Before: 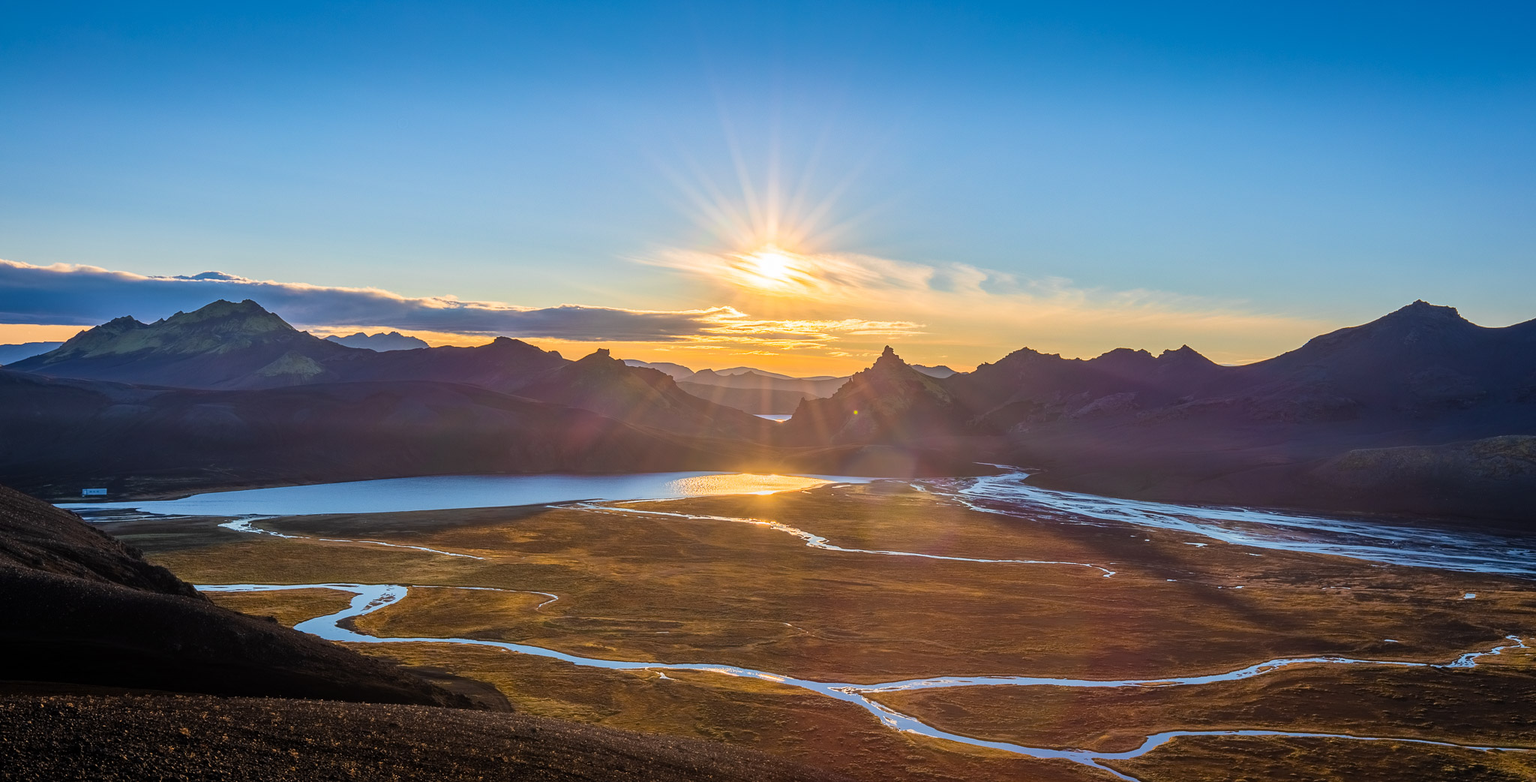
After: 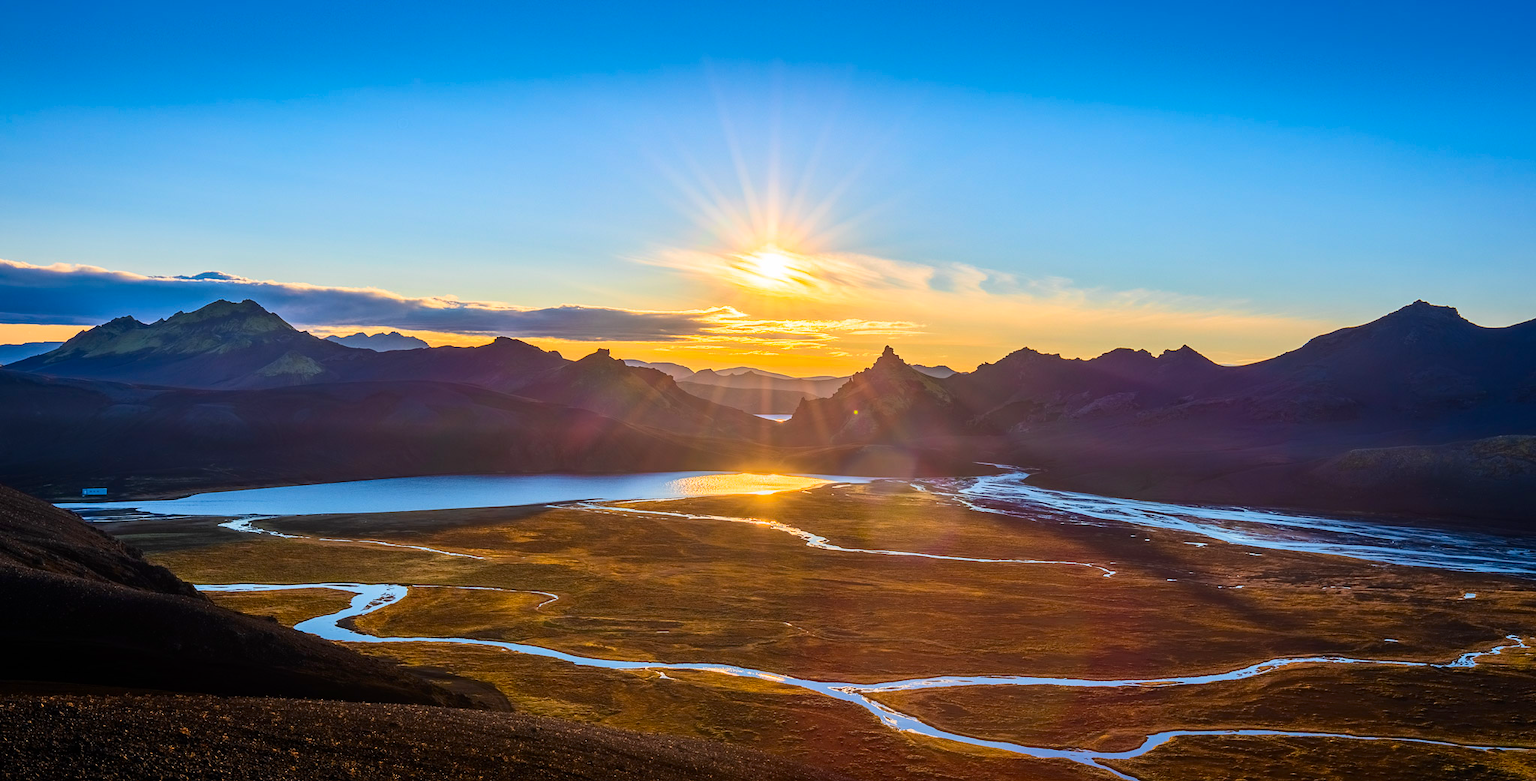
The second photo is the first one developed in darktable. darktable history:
contrast brightness saturation: contrast 0.165, saturation 0.317
